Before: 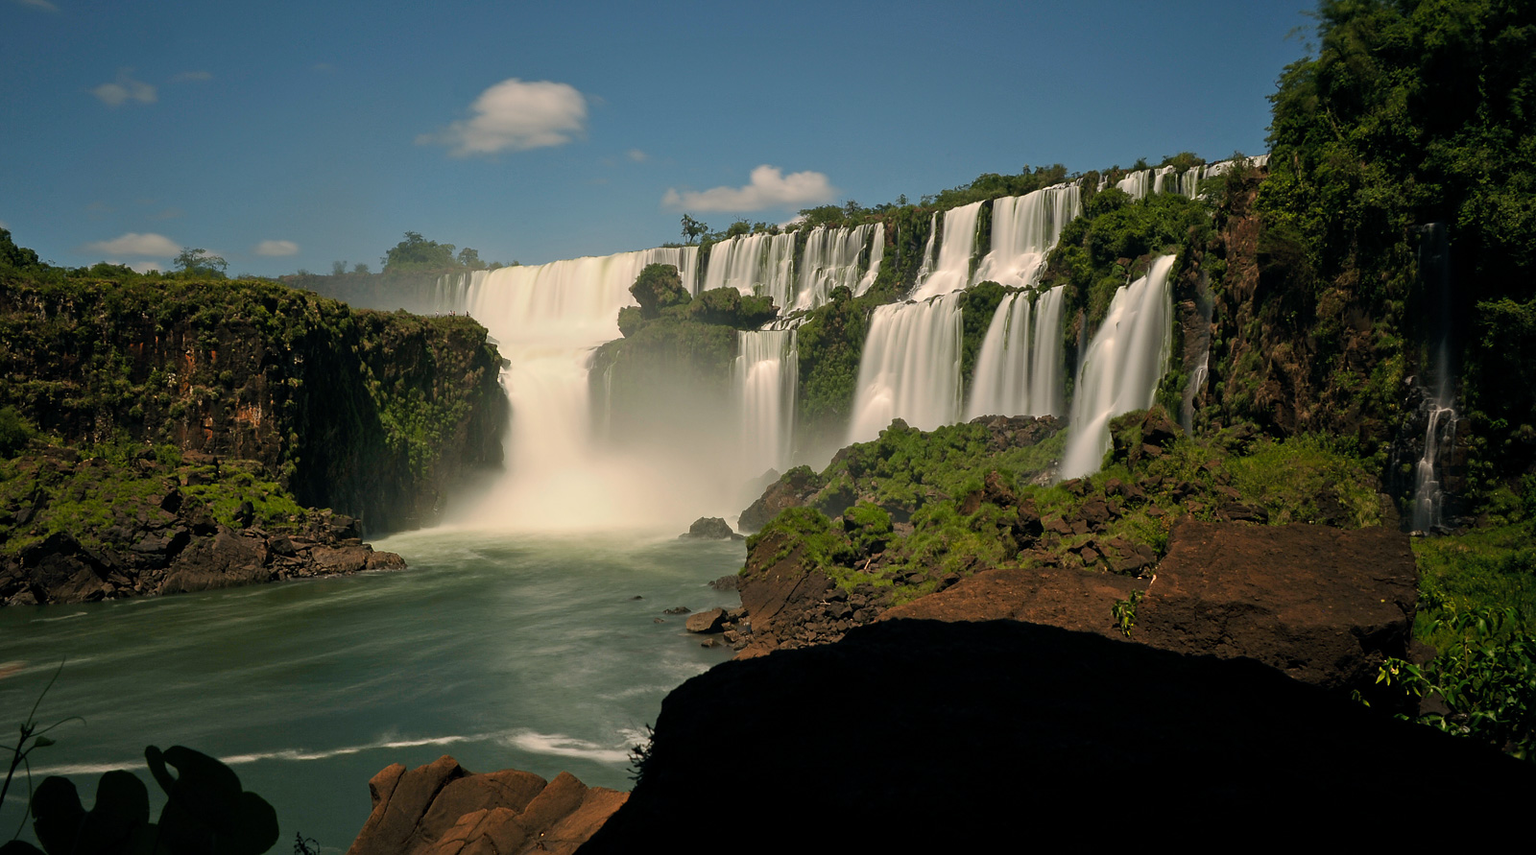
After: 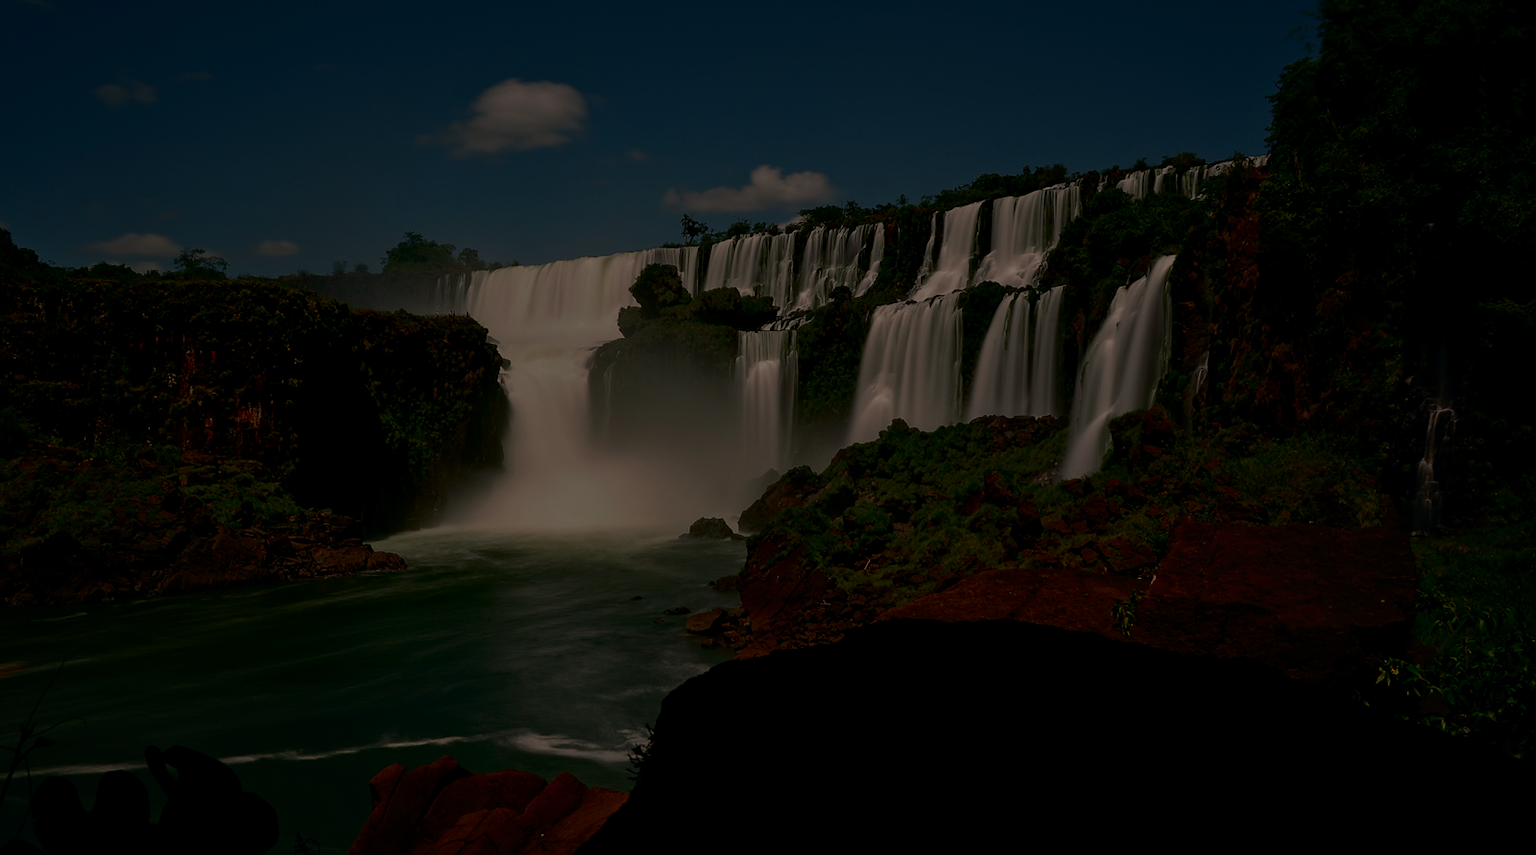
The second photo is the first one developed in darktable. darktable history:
exposure: black level correction 0, exposure 1.2 EV, compensate exposure bias true, compensate highlight preservation false
color balance rgb: highlights gain › chroma 3.009%, highlights gain › hue 60.16°, perceptual saturation grading › global saturation -11.955%, global vibrance 11.225%
local contrast: on, module defaults
tone curve: curves: ch0 [(0, 0) (0.126, 0.061) (0.338, 0.285) (0.494, 0.518) (0.703, 0.762) (1, 1)]; ch1 [(0, 0) (0.389, 0.313) (0.457, 0.442) (0.5, 0.501) (0.55, 0.578) (1, 1)]; ch2 [(0, 0) (0.44, 0.424) (0.501, 0.499) (0.557, 0.564) (0.613, 0.67) (0.707, 0.746) (1, 1)], color space Lab, independent channels, preserve colors none
